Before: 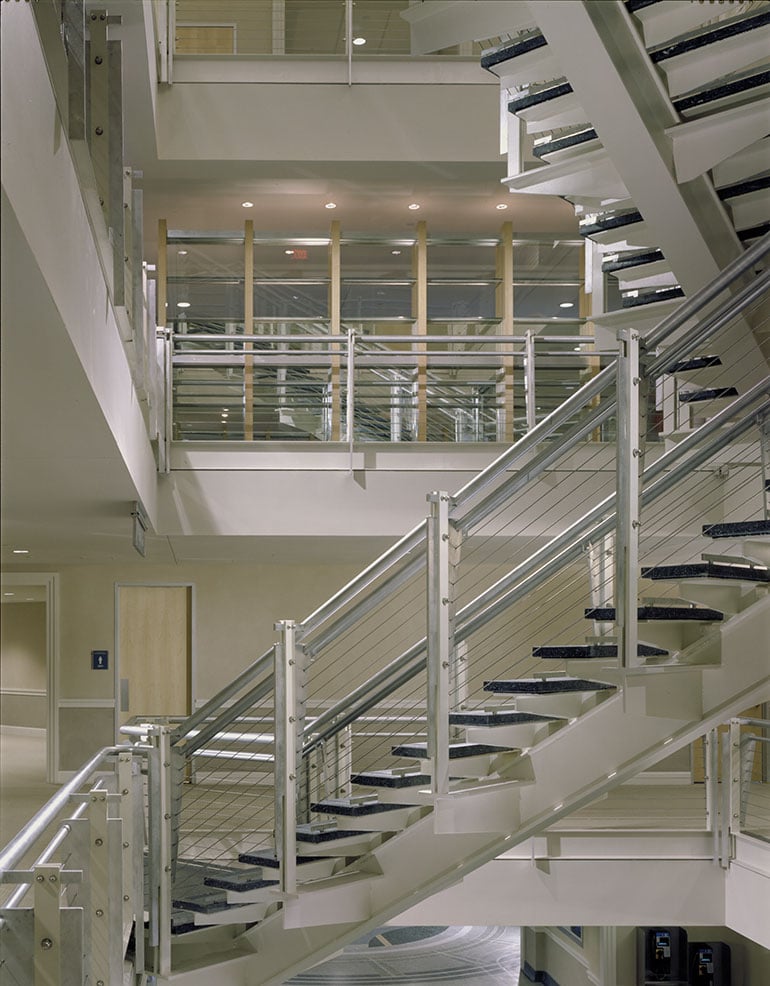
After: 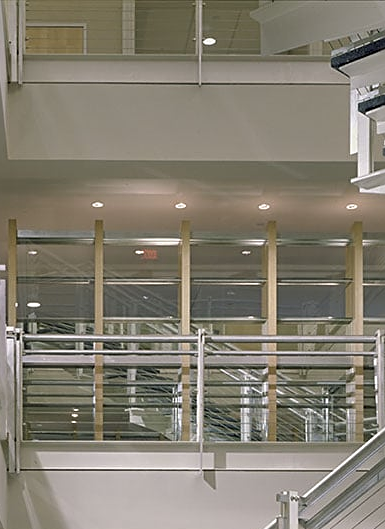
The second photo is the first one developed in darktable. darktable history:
crop: left 19.574%, right 30.424%, bottom 46.325%
sharpen: on, module defaults
